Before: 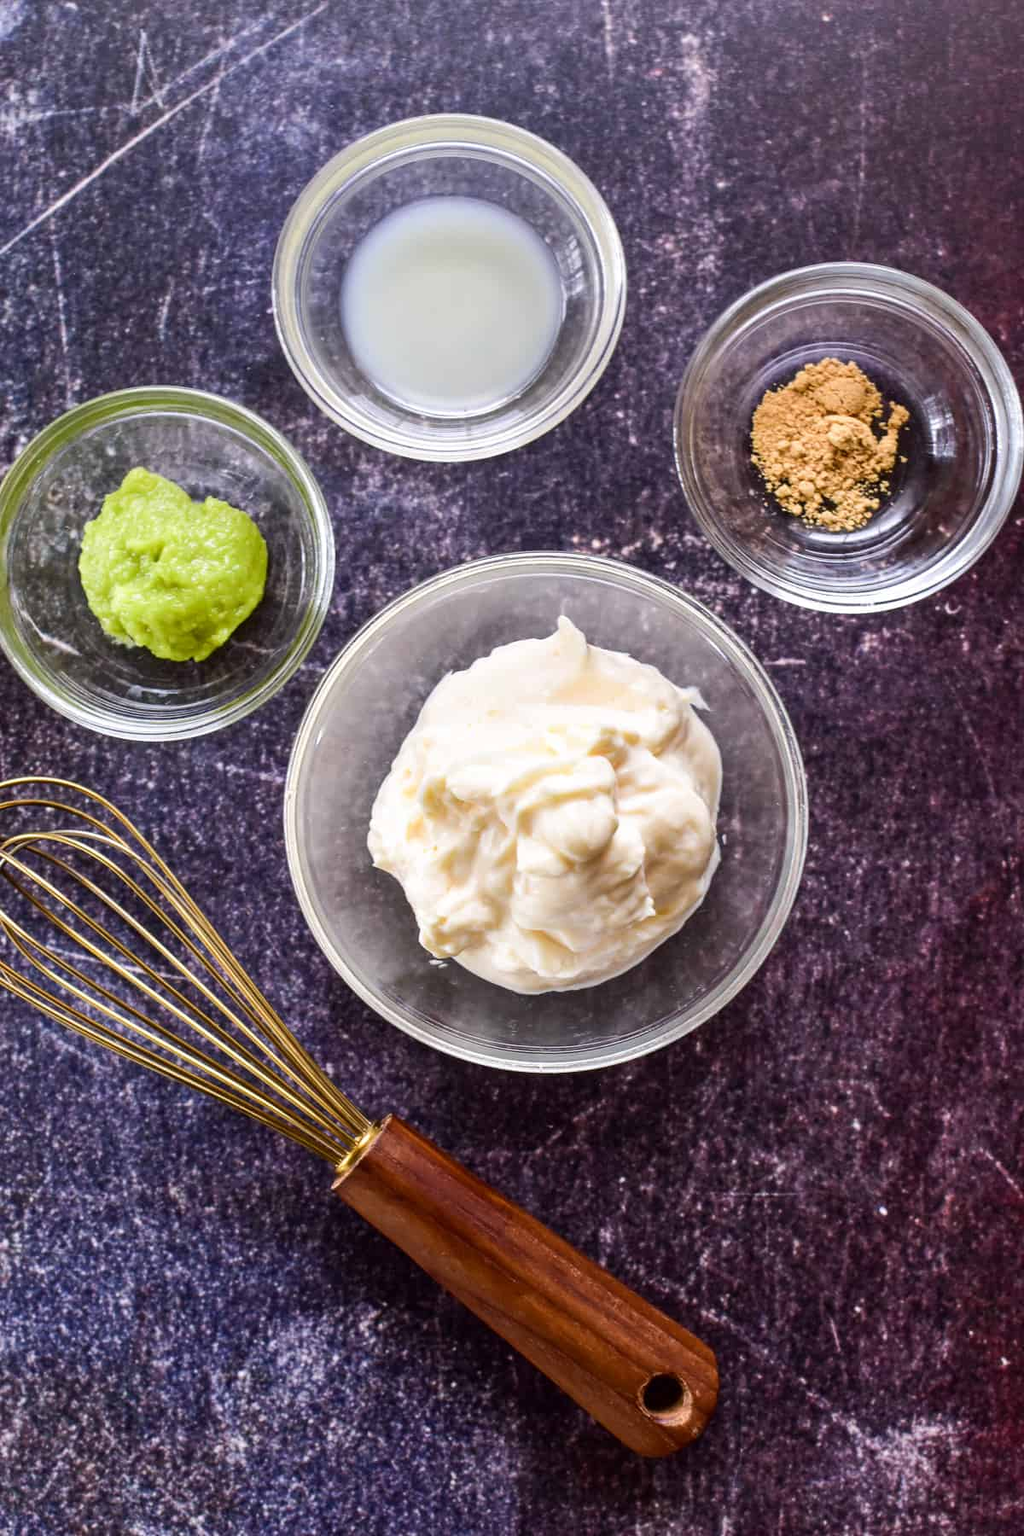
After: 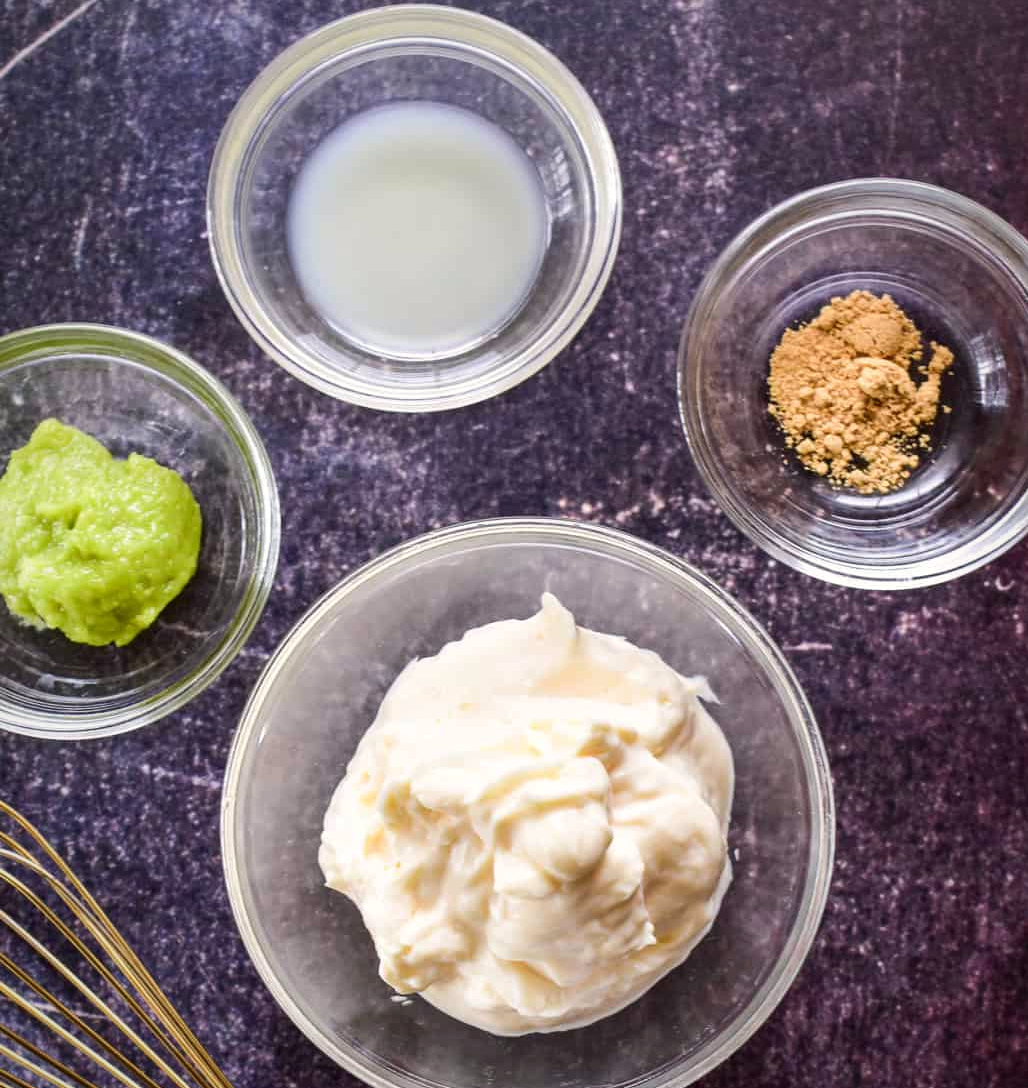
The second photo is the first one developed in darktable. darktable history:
crop and rotate: left 9.345%, top 7.22%, right 4.982%, bottom 32.331%
white balance: red 1.009, blue 0.985
vignetting: fall-off start 80.87%, fall-off radius 61.59%, brightness -0.384, saturation 0.007, center (0, 0.007), automatic ratio true, width/height ratio 1.418
